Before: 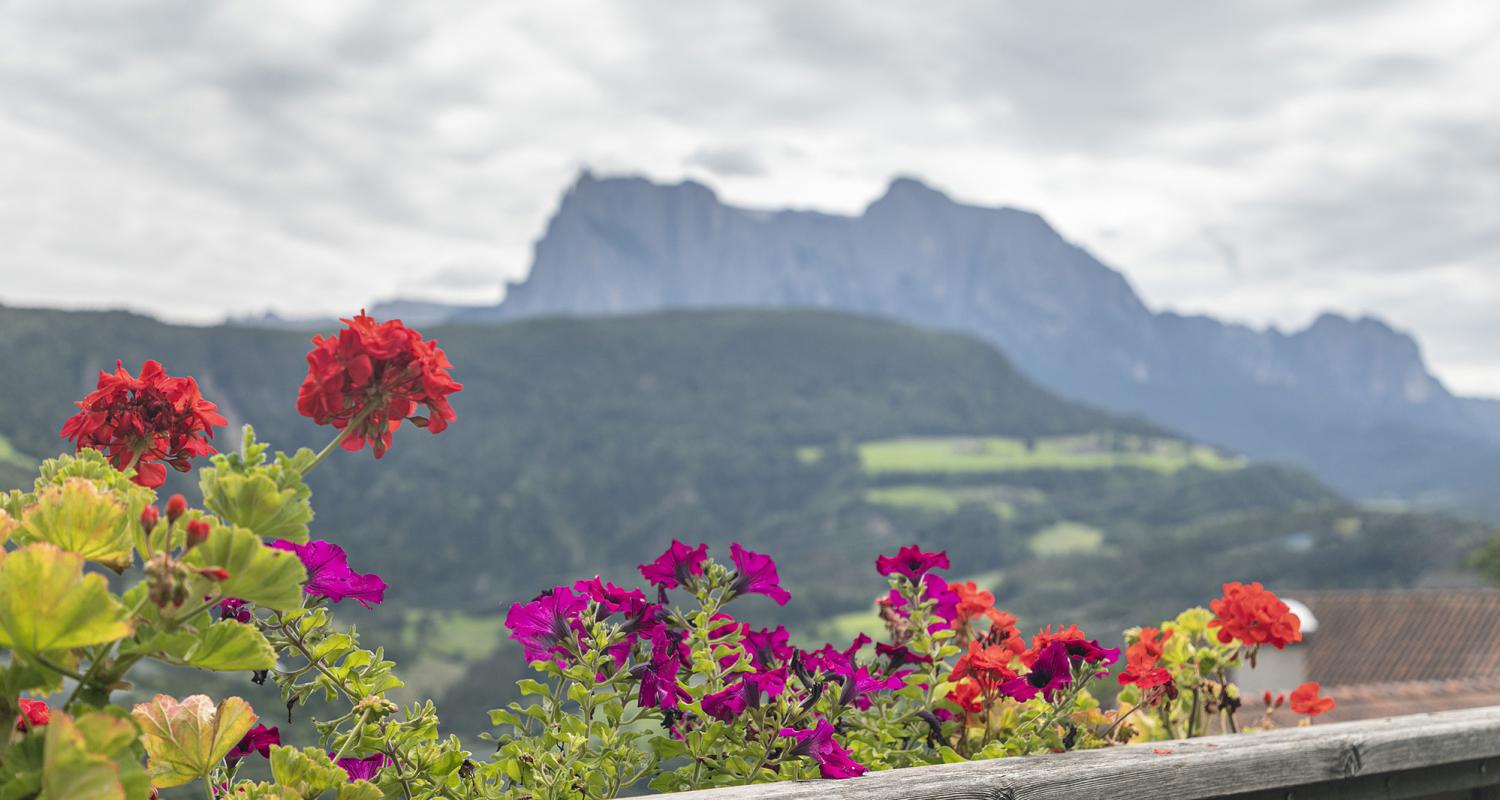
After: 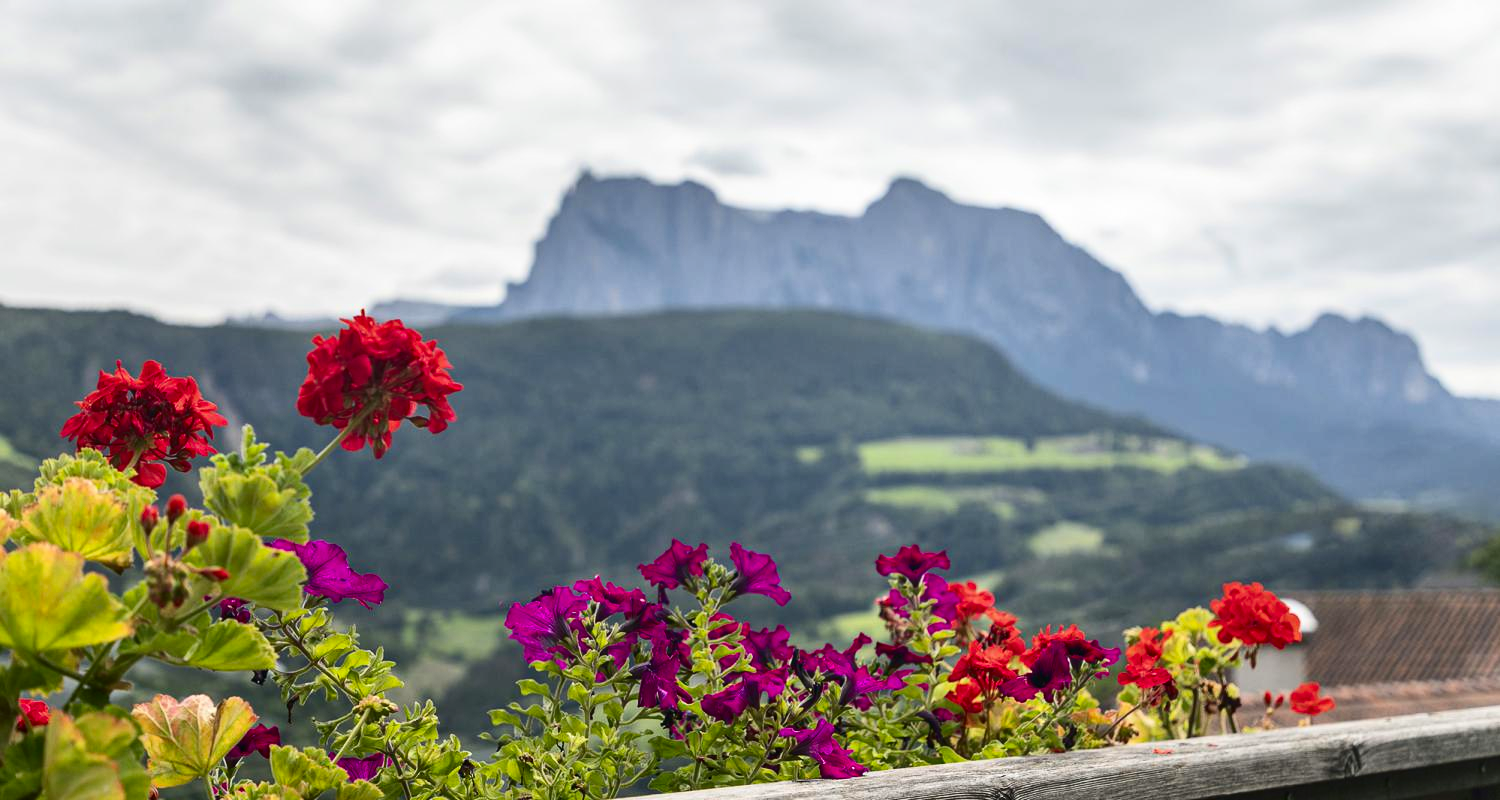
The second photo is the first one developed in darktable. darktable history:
contrast brightness saturation: contrast 0.21, brightness -0.113, saturation 0.211
